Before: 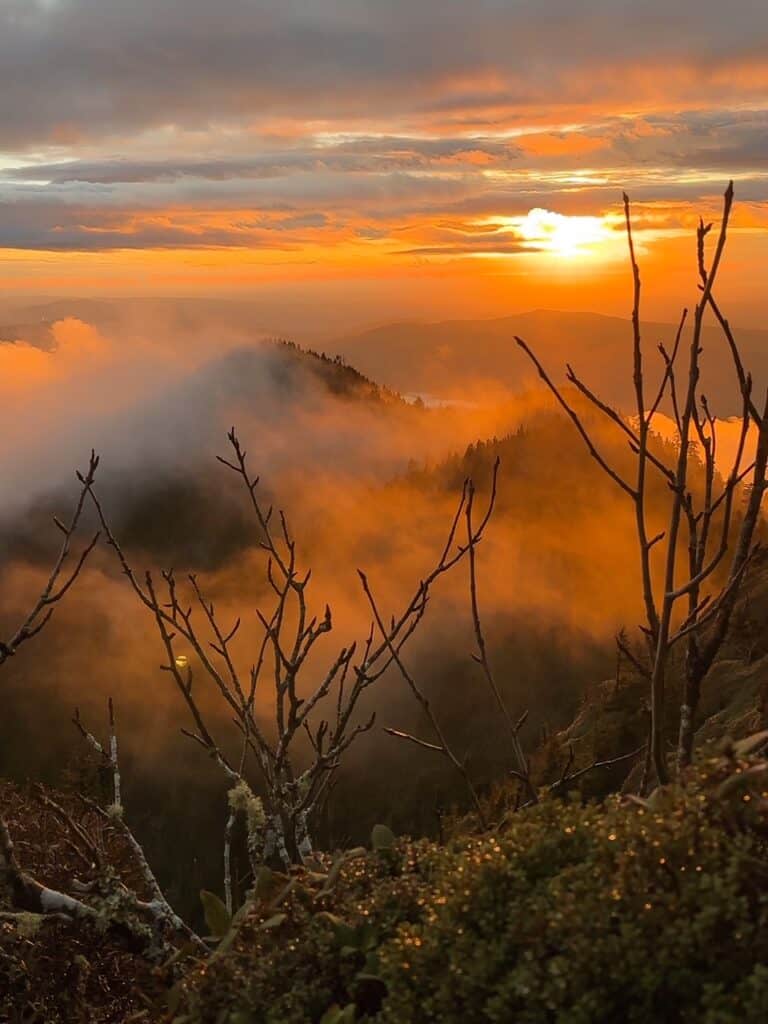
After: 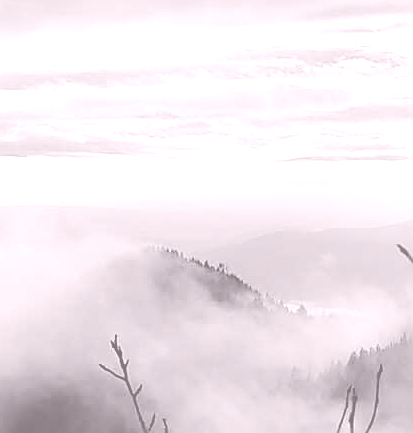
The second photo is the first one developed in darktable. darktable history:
crop: left 15.306%, top 9.065%, right 30.789%, bottom 48.638%
levels: levels [0.026, 0.507, 0.987]
colorize: hue 25.2°, saturation 83%, source mix 82%, lightness 79%, version 1
filmic rgb: black relative exposure -7.65 EV, white relative exposure 4.56 EV, hardness 3.61, color science v6 (2022)
sharpen: on, module defaults
color balance rgb: perceptual saturation grading › global saturation 20%, perceptual saturation grading › highlights -25%, perceptual saturation grading › shadows 25%
